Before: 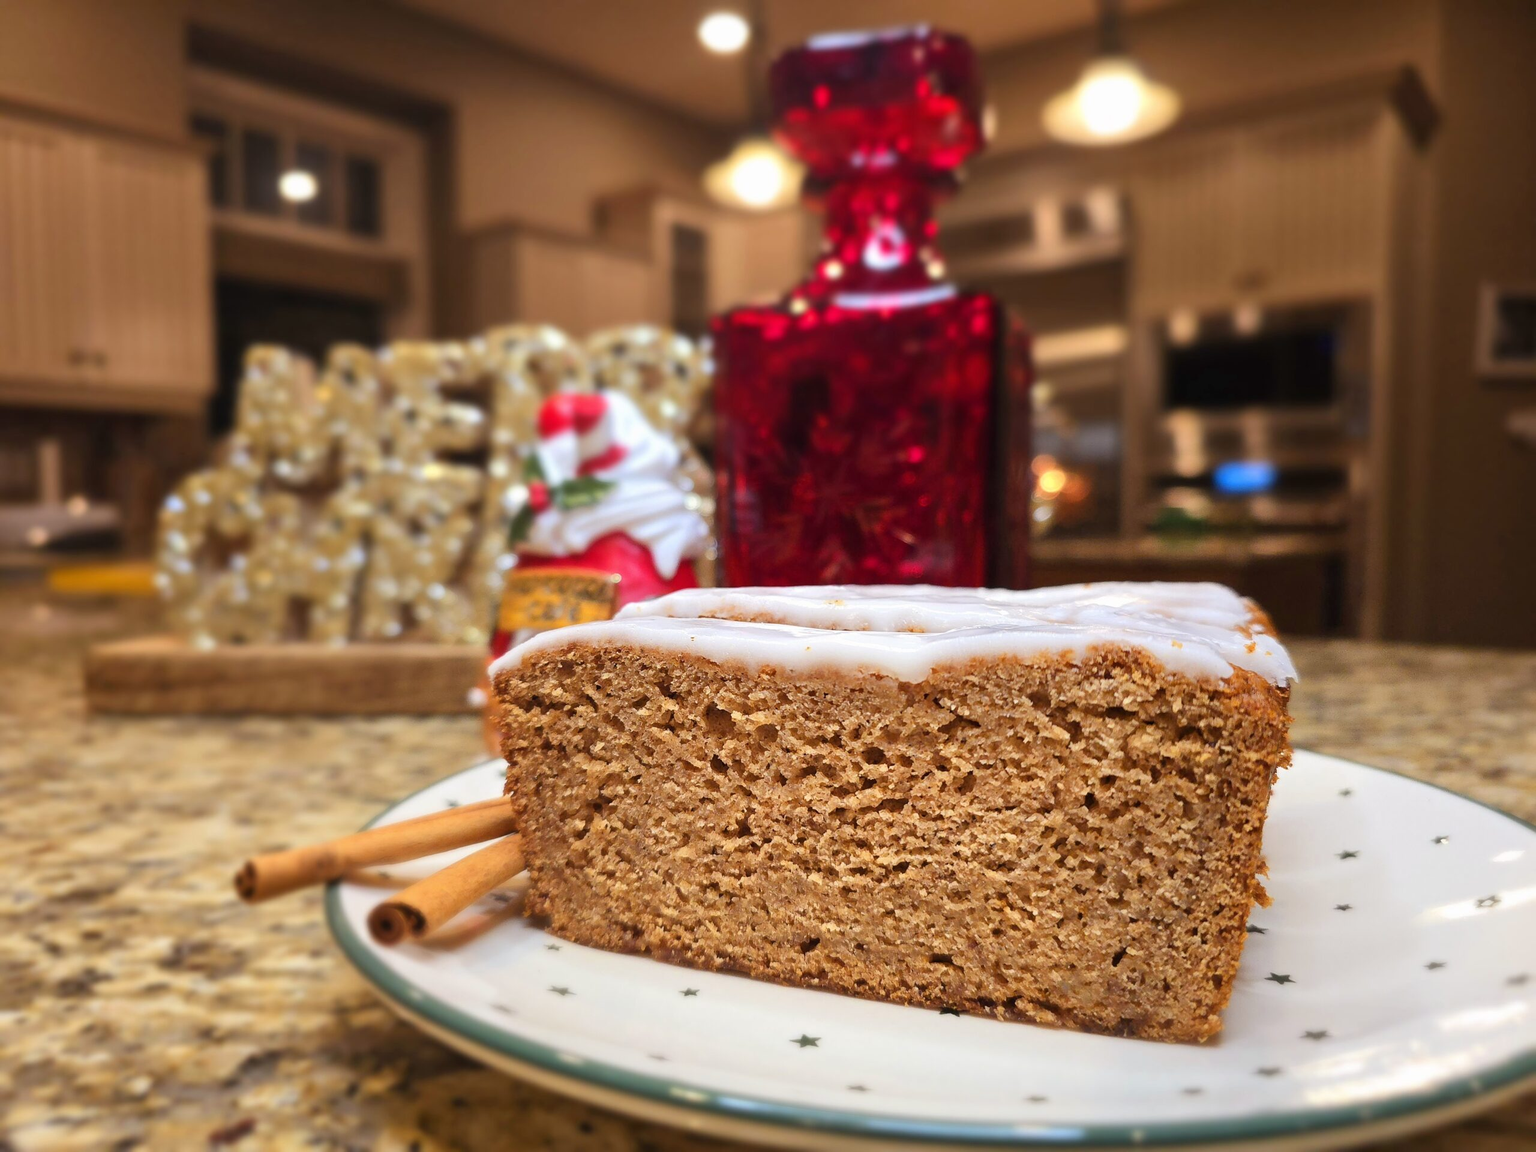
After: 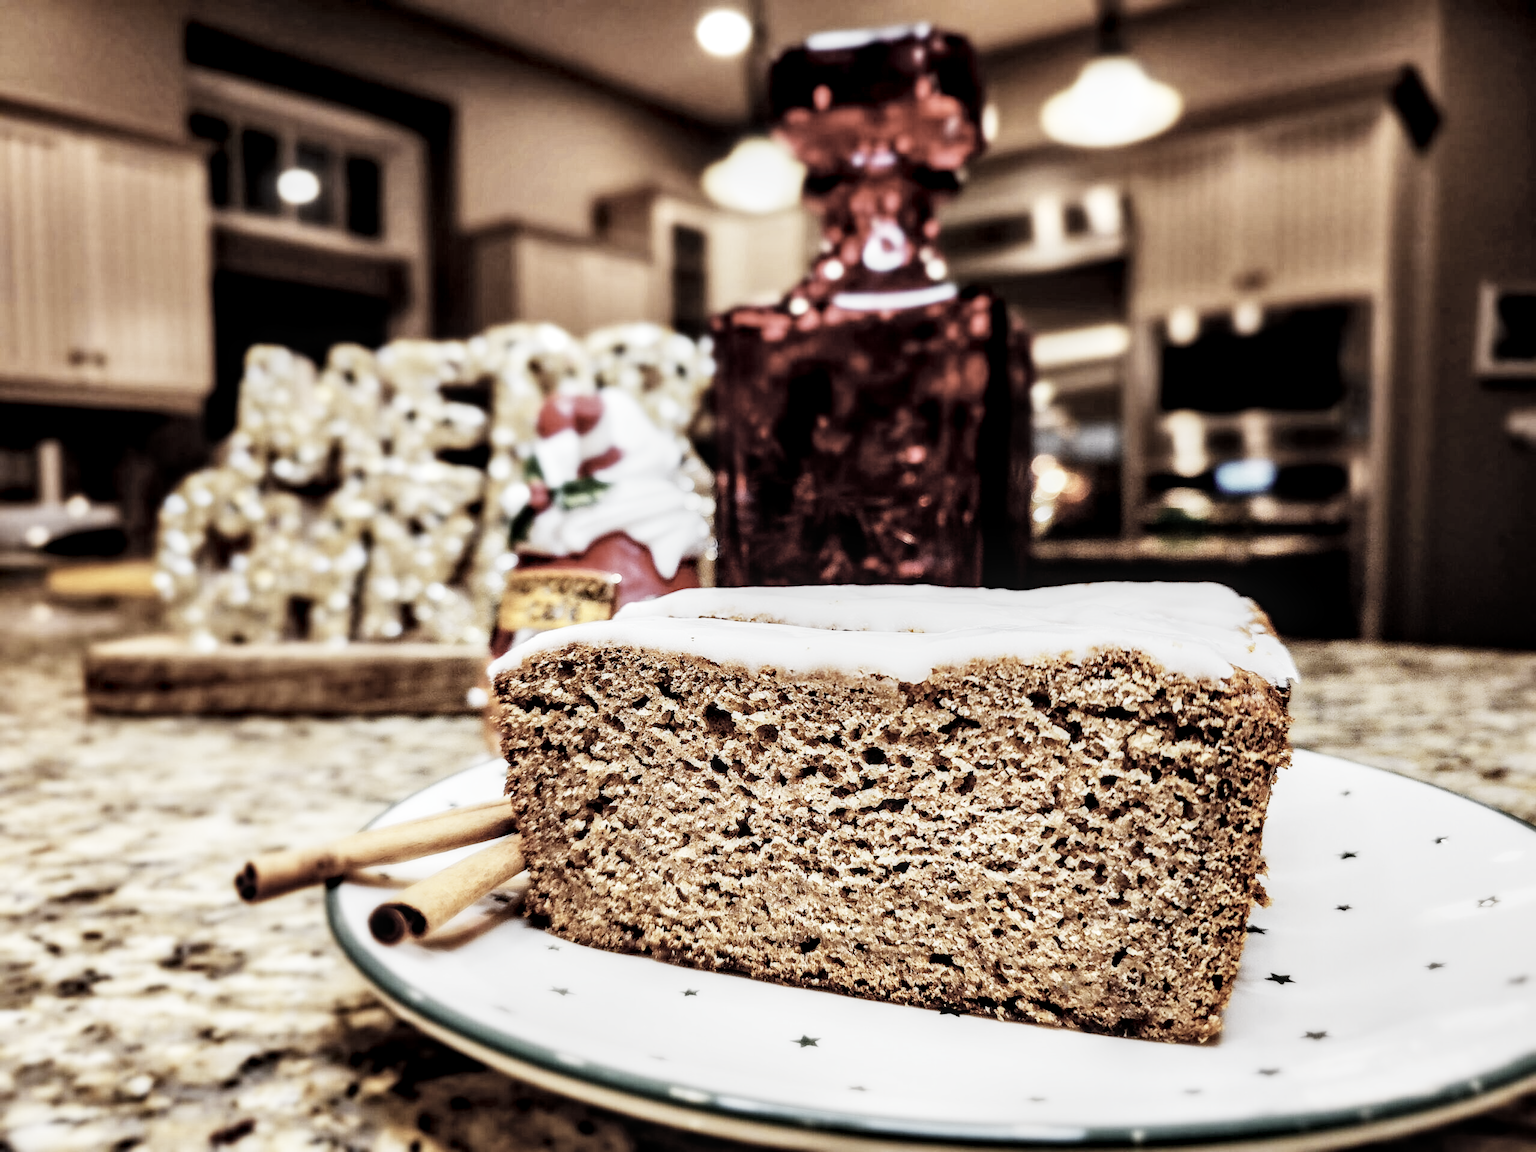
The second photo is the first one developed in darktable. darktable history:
local contrast: highlights 40%, shadows 60%, detail 136%, midtone range 0.514
color zones: curves: ch0 [(0.224, 0.526) (0.75, 0.5)]; ch1 [(0.055, 0.526) (0.224, 0.761) (0.377, 0.526) (0.75, 0.5)]
exposure: black level correction 0, exposure 0.7 EV, compensate exposure bias true, compensate highlight preservation false
sigmoid: contrast 2, skew -0.2, preserve hue 0%, red attenuation 0.1, red rotation 0.035, green attenuation 0.1, green rotation -0.017, blue attenuation 0.15, blue rotation -0.052, base primaries Rec2020
contrast equalizer: octaves 7, y [[0.6 ×6], [0.55 ×6], [0 ×6], [0 ×6], [0 ×6]]
color correction: saturation 0.3
